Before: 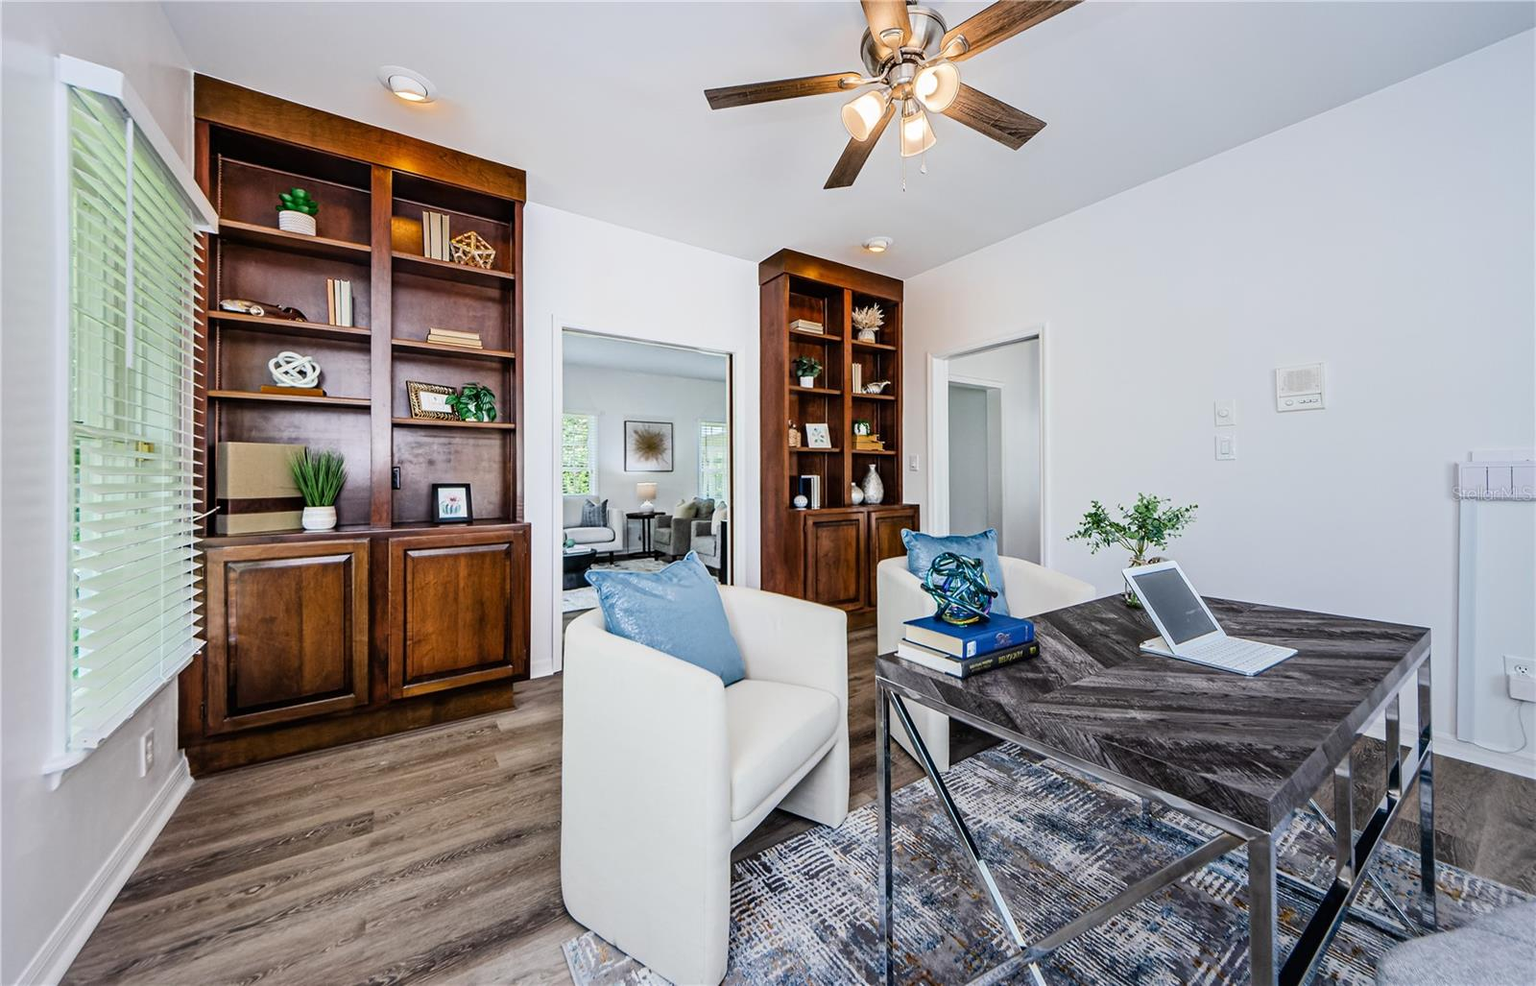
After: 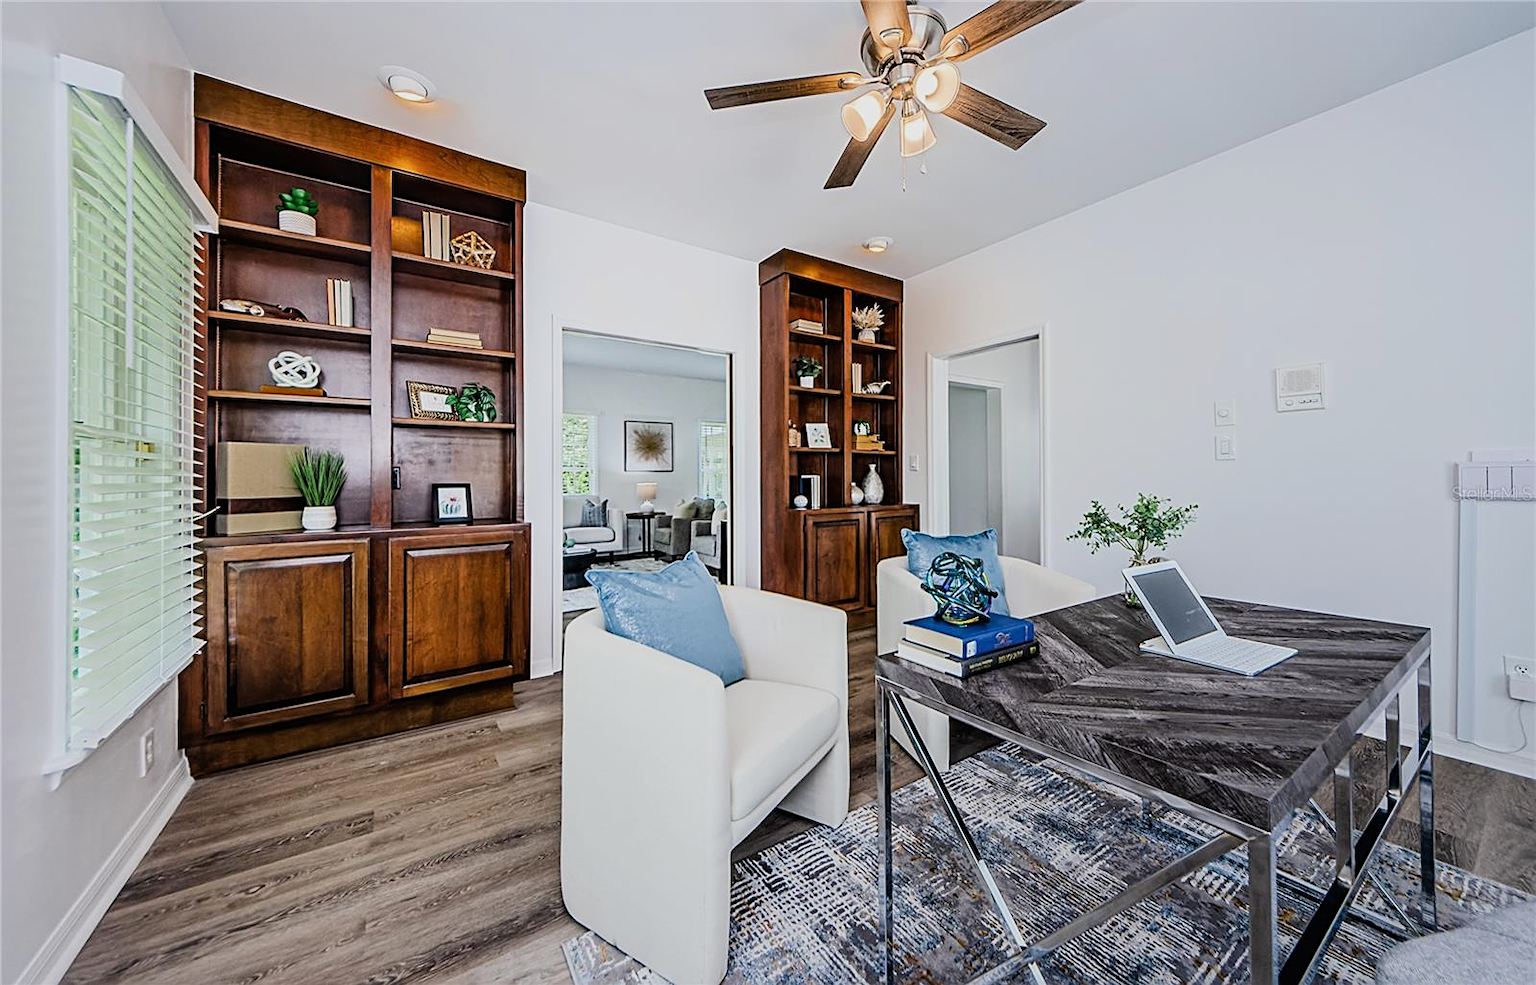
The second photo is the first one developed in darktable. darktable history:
sharpen: on, module defaults
filmic rgb: black relative exposure -14.13 EV, white relative exposure 3.38 EV, threshold 5.96 EV, hardness 7.94, contrast 0.992, enable highlight reconstruction true
